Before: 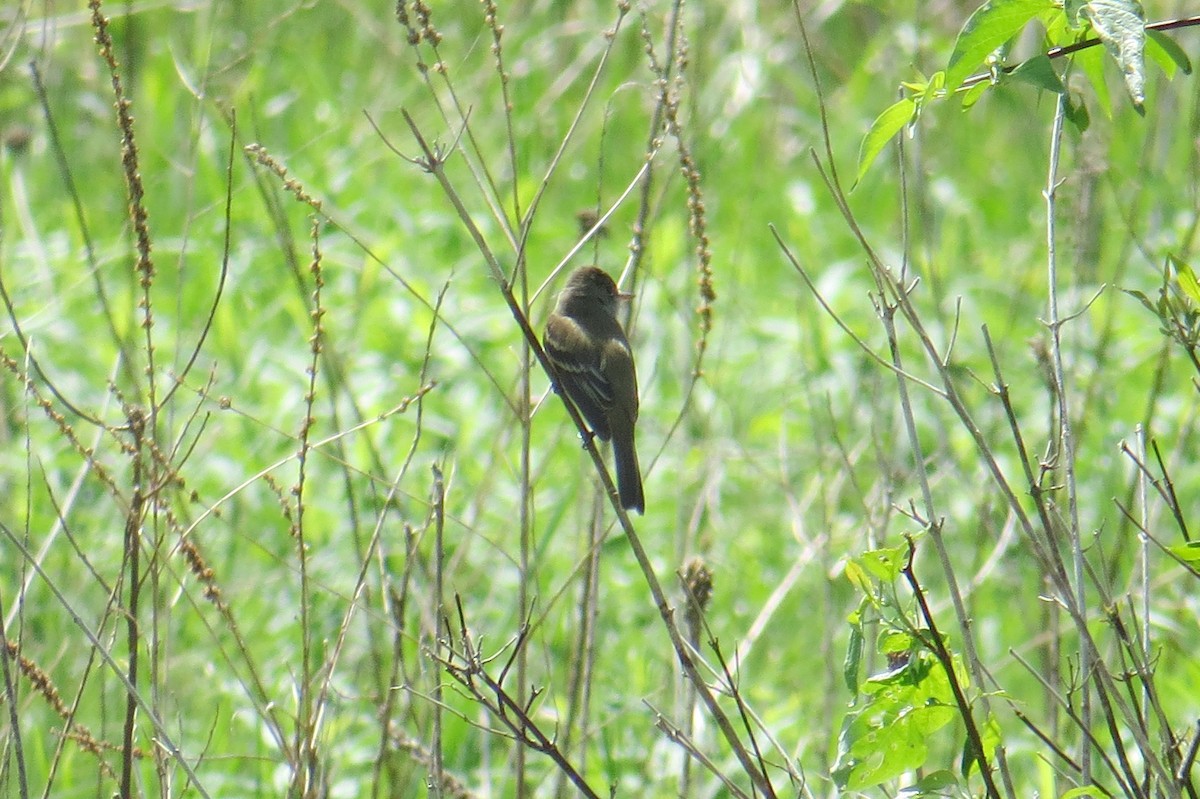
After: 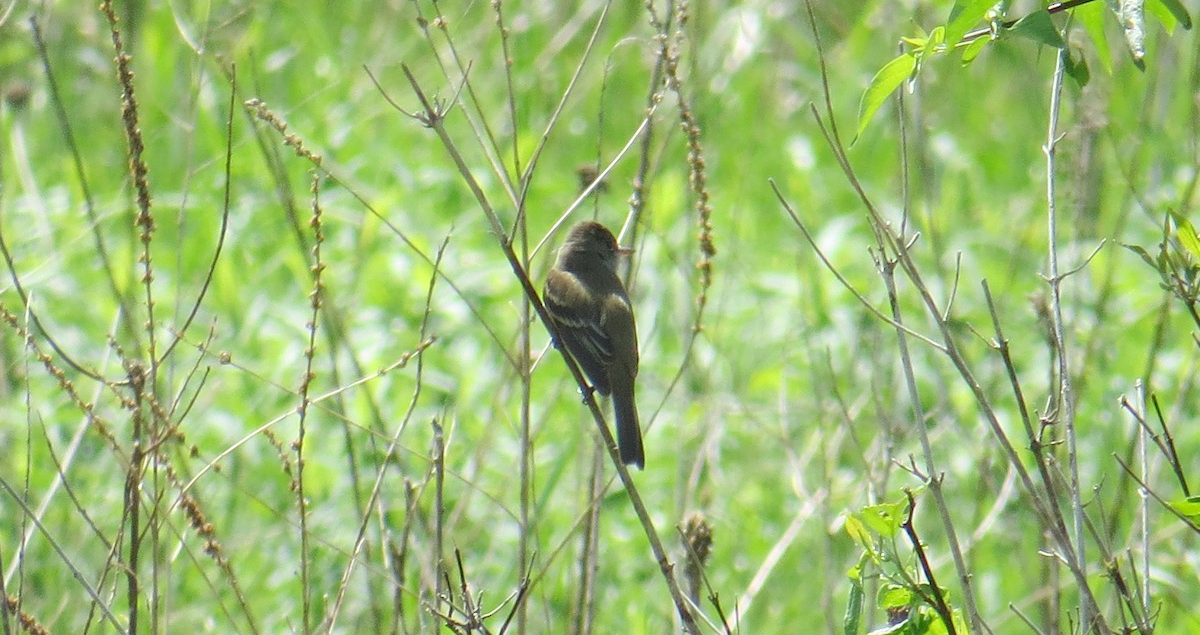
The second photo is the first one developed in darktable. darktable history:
crop and rotate: top 5.651%, bottom 14.754%
